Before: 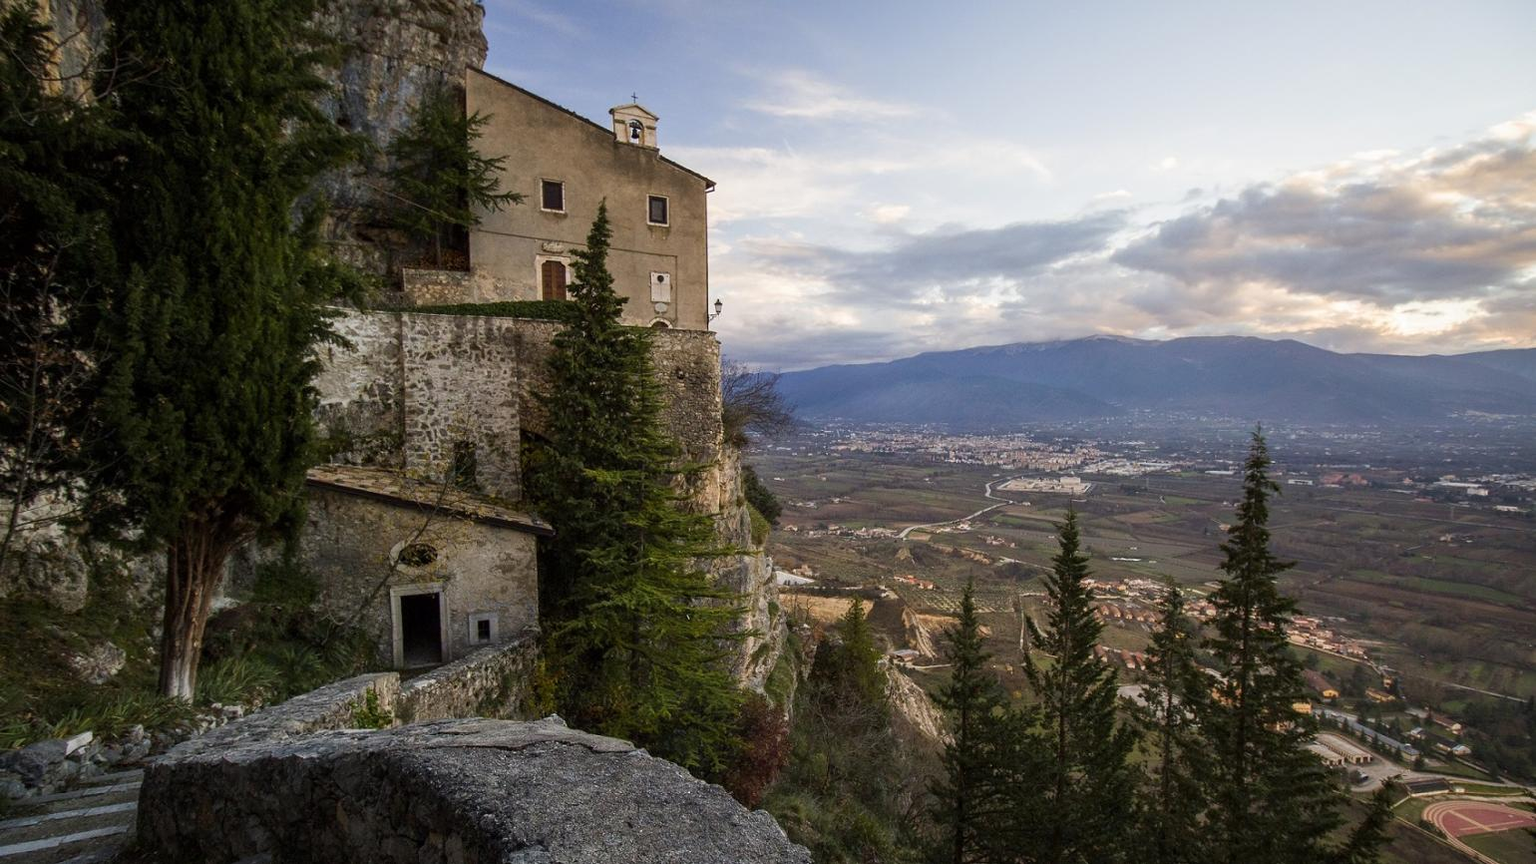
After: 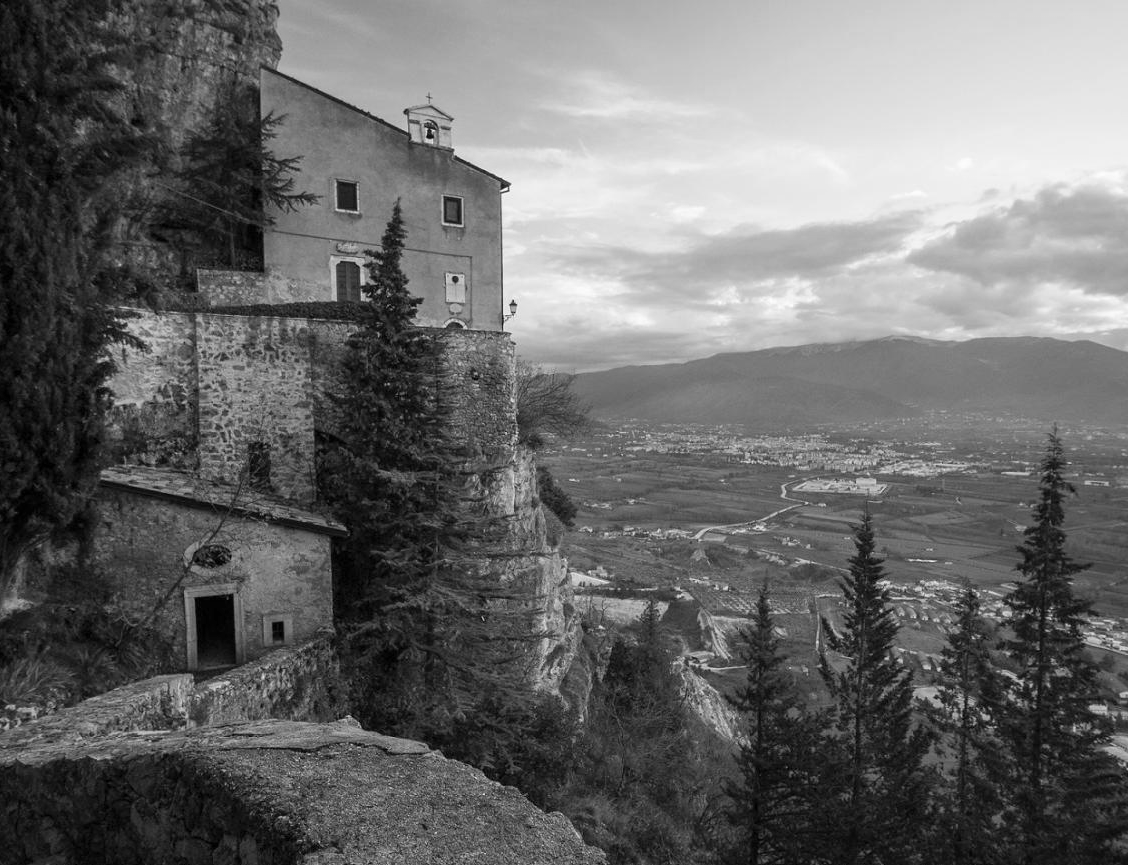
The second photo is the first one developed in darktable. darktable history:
monochrome: on, module defaults
levels: levels [0, 0.478, 1]
crop: left 13.443%, right 13.31%
